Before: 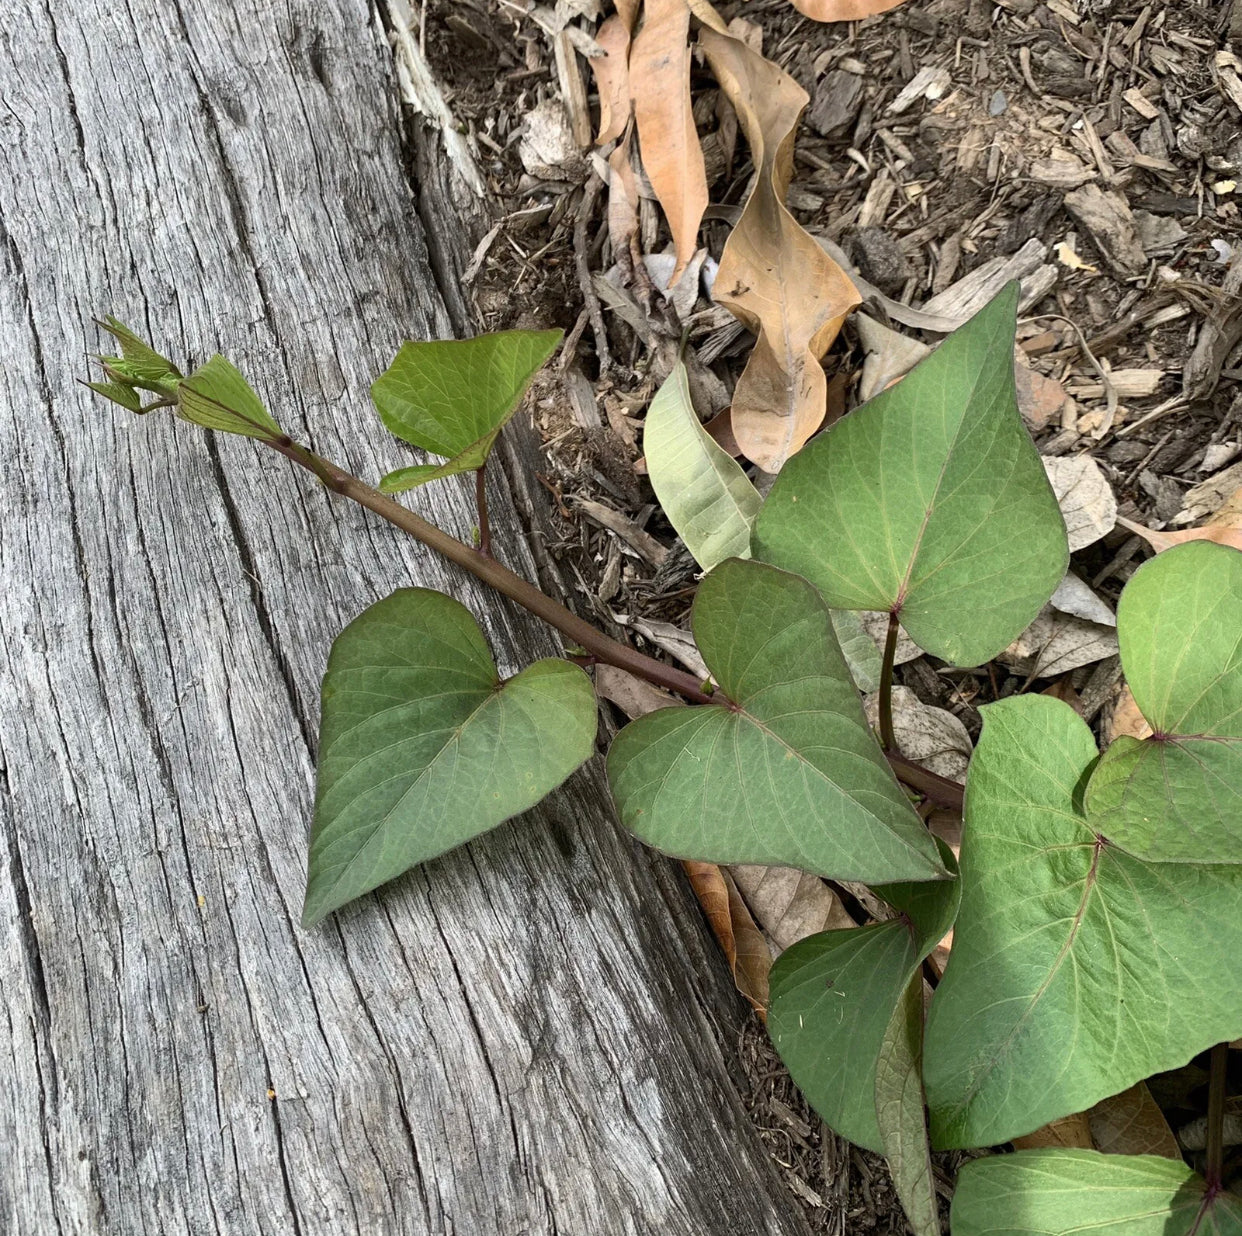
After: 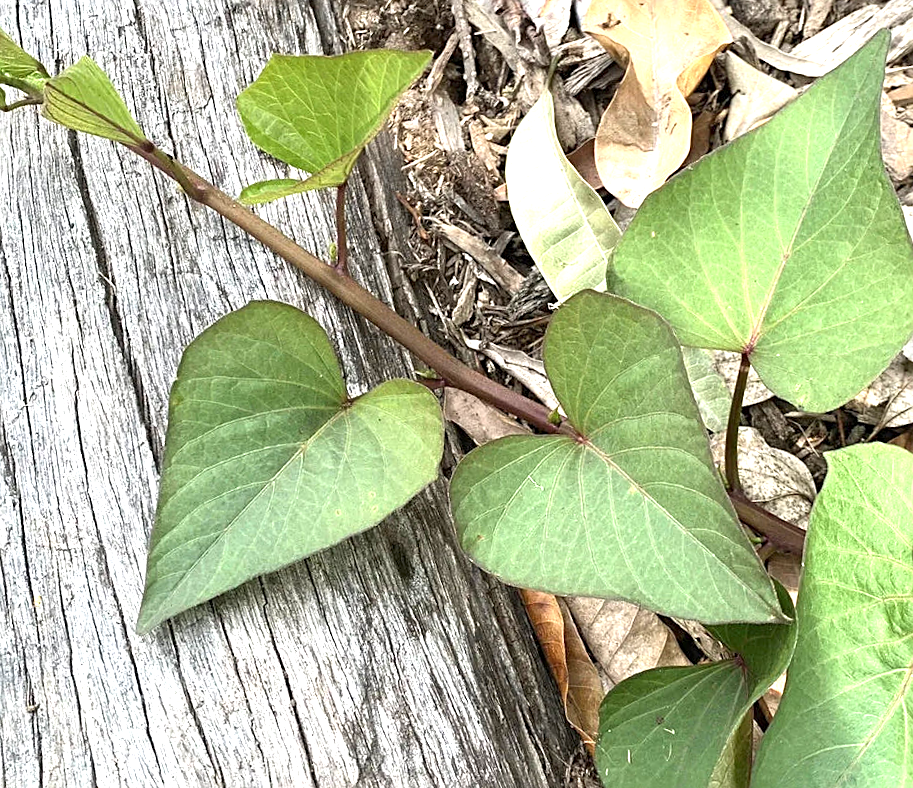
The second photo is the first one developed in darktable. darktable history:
sharpen: on, module defaults
tone equalizer: on, module defaults
crop and rotate: angle -3.37°, left 9.79%, top 20.73%, right 12.42%, bottom 11.82%
exposure: exposure 1.223 EV, compensate highlight preservation false
